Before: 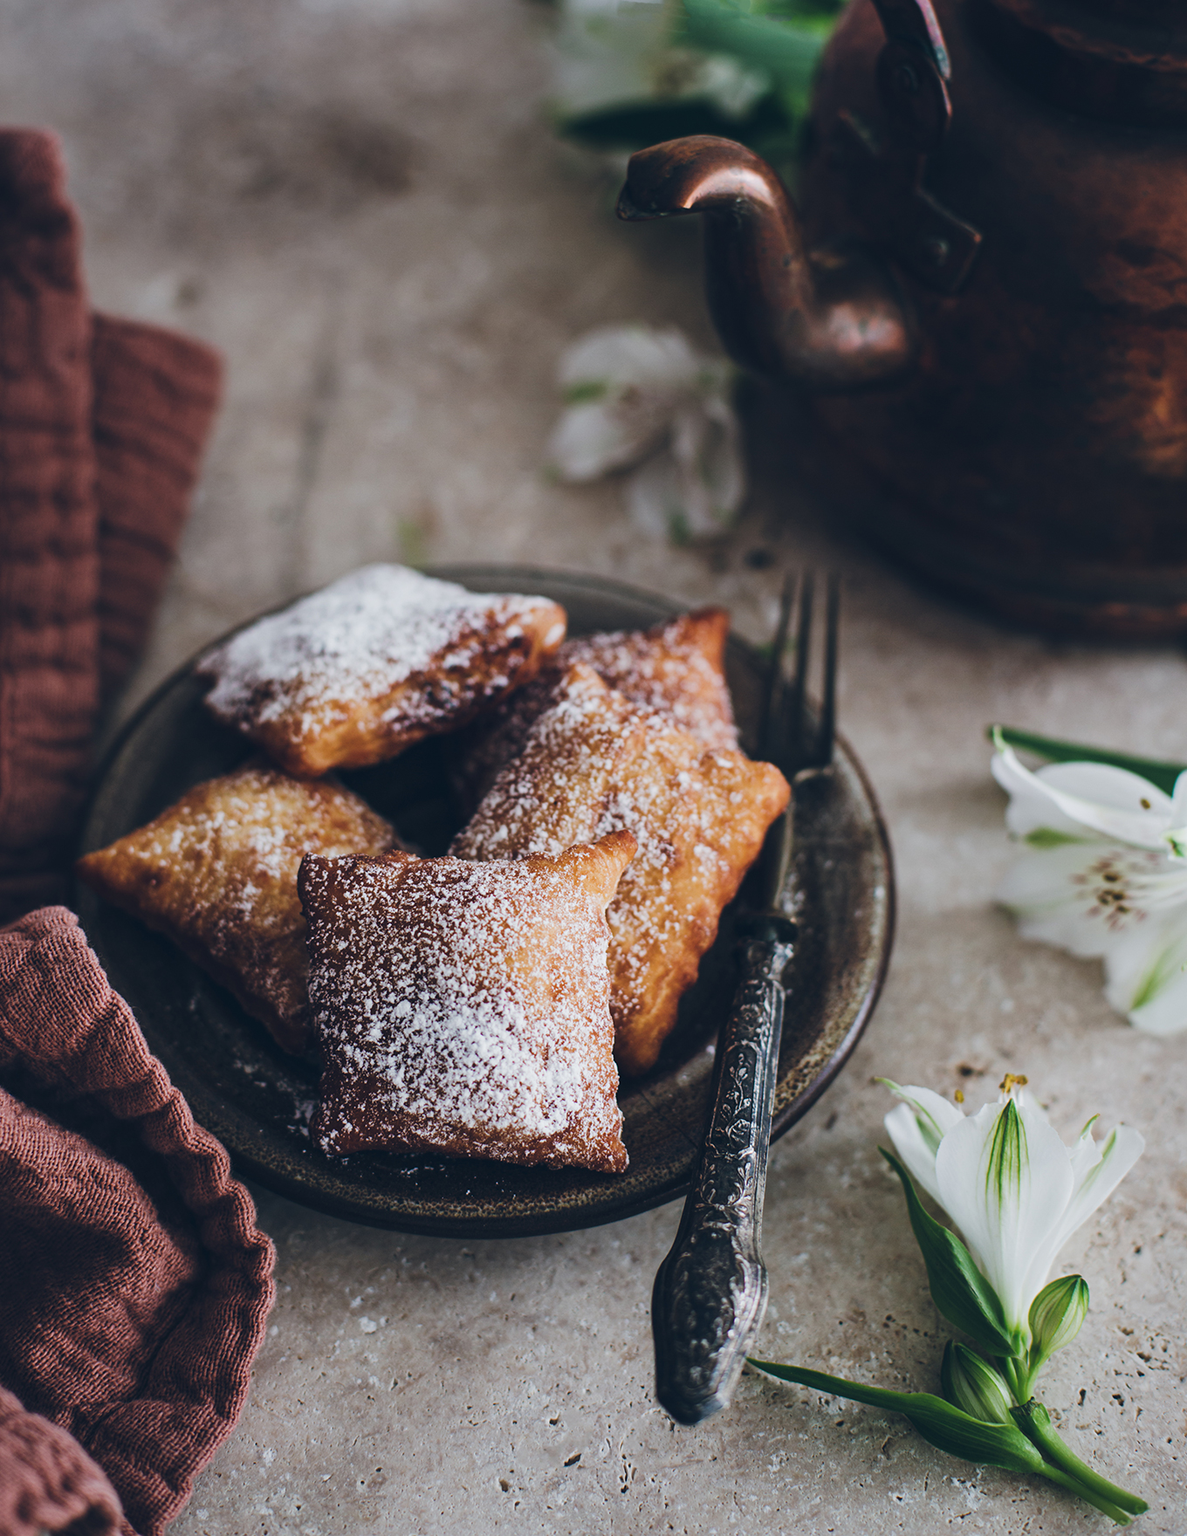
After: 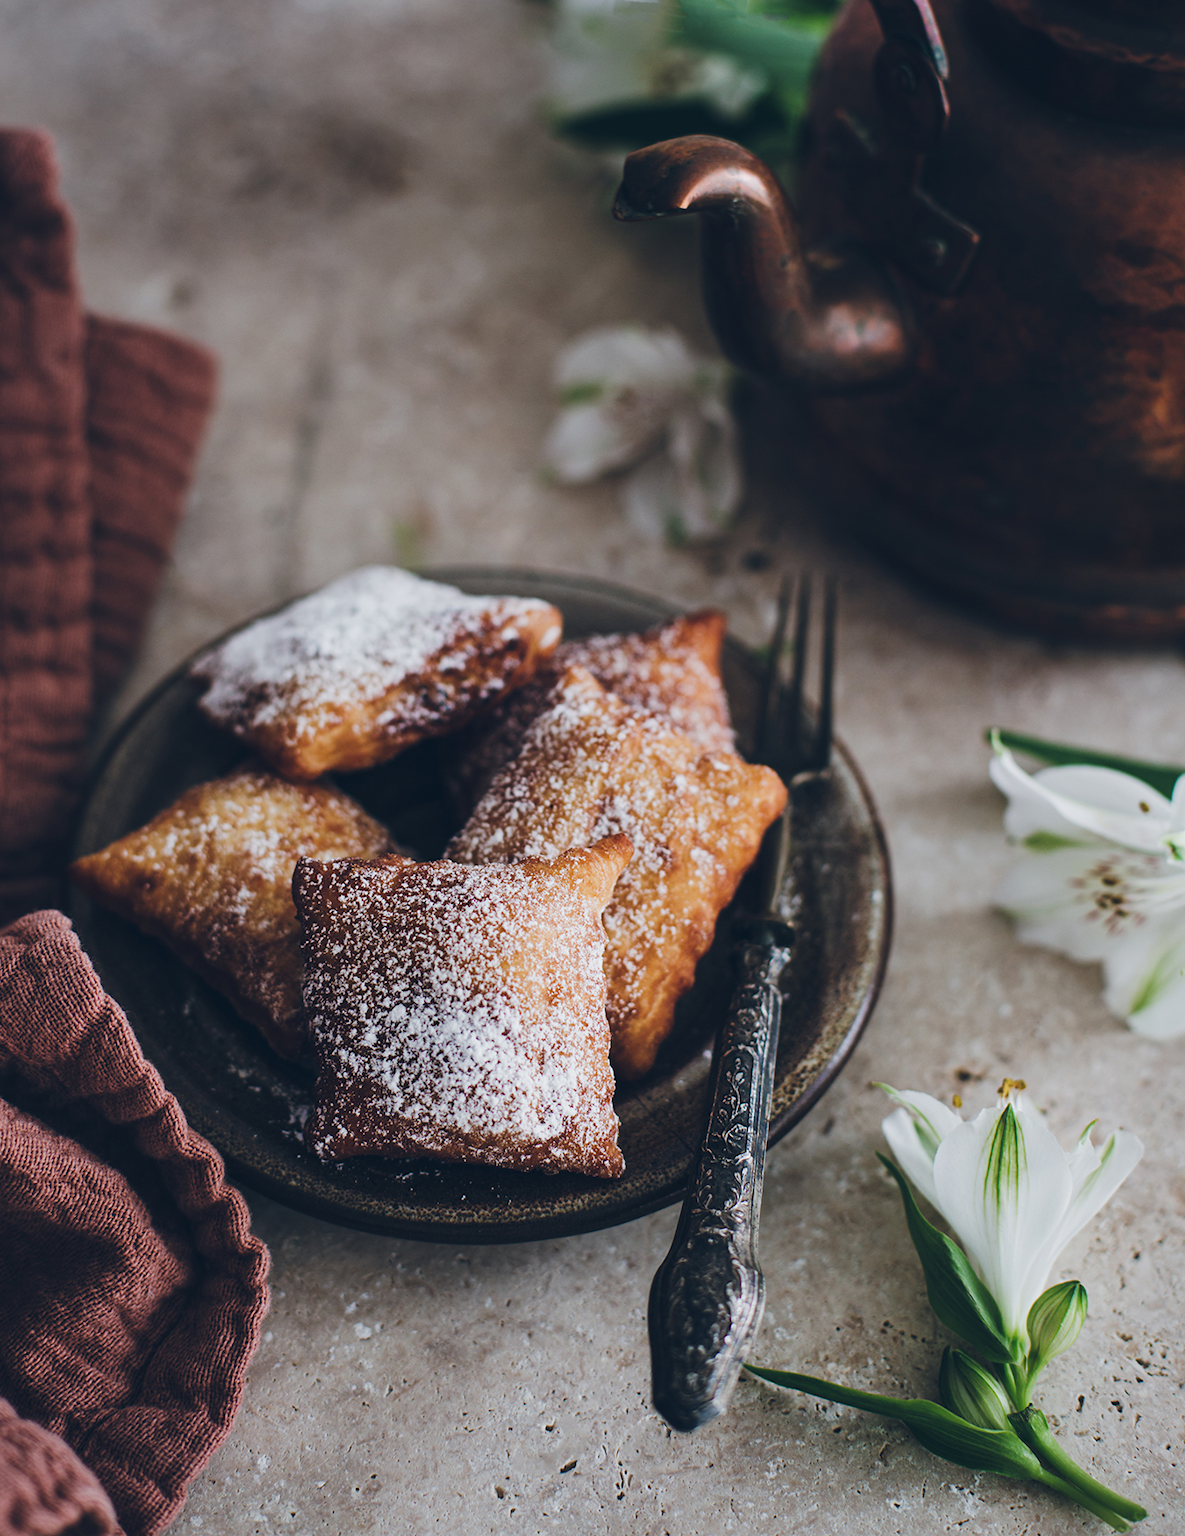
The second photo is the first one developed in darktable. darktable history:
crop and rotate: left 0.612%, top 0.125%, bottom 0.358%
